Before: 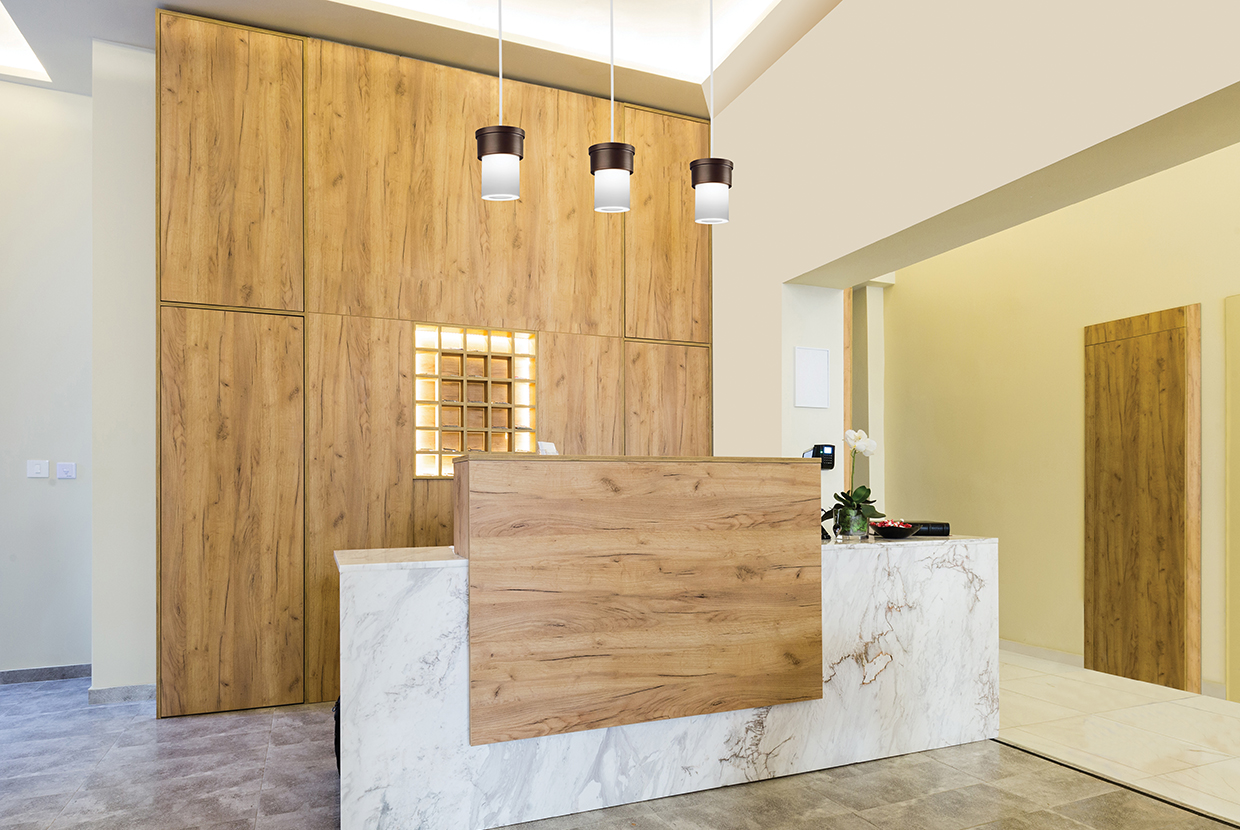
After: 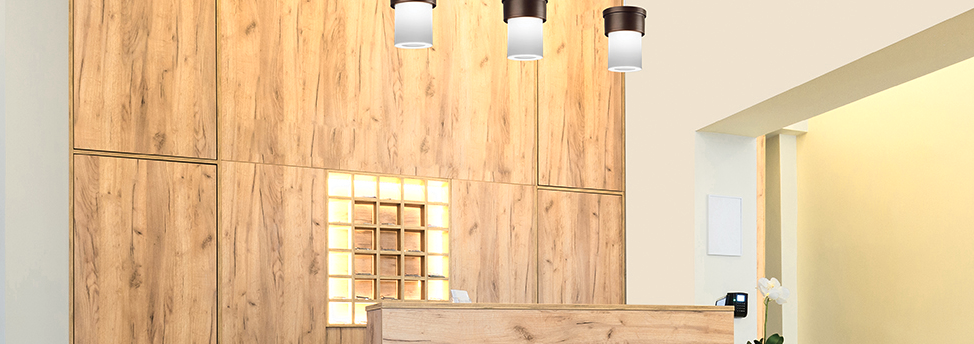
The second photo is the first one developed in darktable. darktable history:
crop: left 7.036%, top 18.398%, right 14.379%, bottom 40.043%
color zones: curves: ch0 [(0.018, 0.548) (0.224, 0.64) (0.425, 0.447) (0.675, 0.575) (0.732, 0.579)]; ch1 [(0.066, 0.487) (0.25, 0.5) (0.404, 0.43) (0.75, 0.421) (0.956, 0.421)]; ch2 [(0.044, 0.561) (0.215, 0.465) (0.399, 0.544) (0.465, 0.548) (0.614, 0.447) (0.724, 0.43) (0.882, 0.623) (0.956, 0.632)]
base curve: curves: ch0 [(0, 0) (0.303, 0.277) (1, 1)]
